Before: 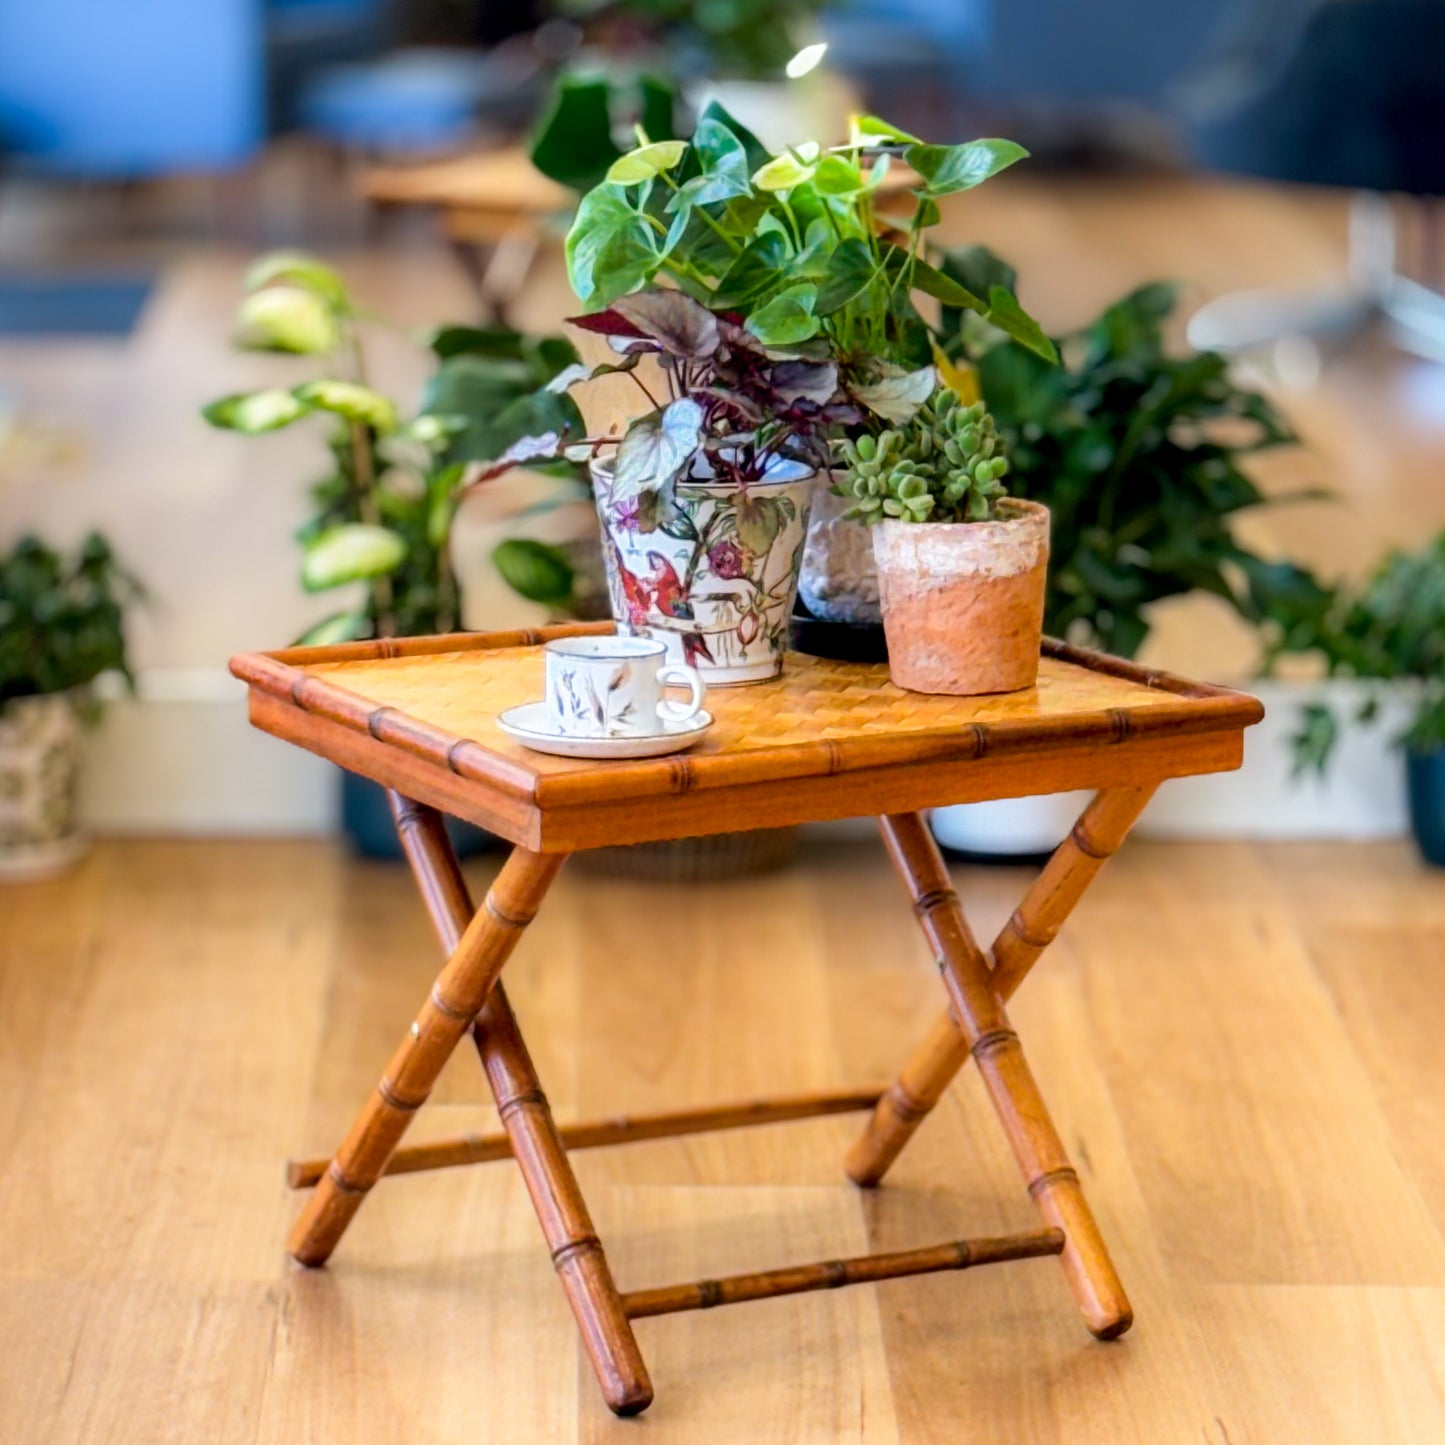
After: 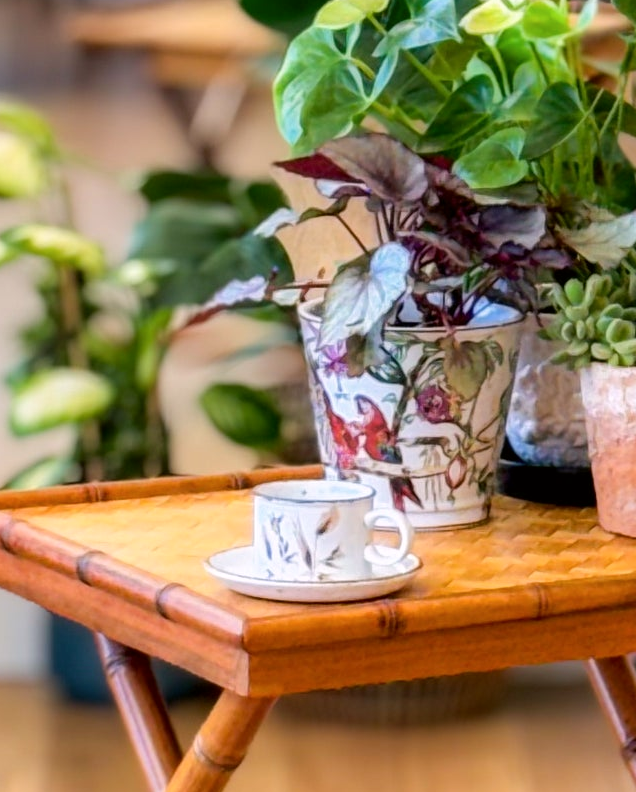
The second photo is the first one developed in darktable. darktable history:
color correction: highlights a* 3.12, highlights b* -1.55, shadows a* -0.101, shadows b* 2.52, saturation 0.98
crop: left 20.248%, top 10.86%, right 35.675%, bottom 34.321%
